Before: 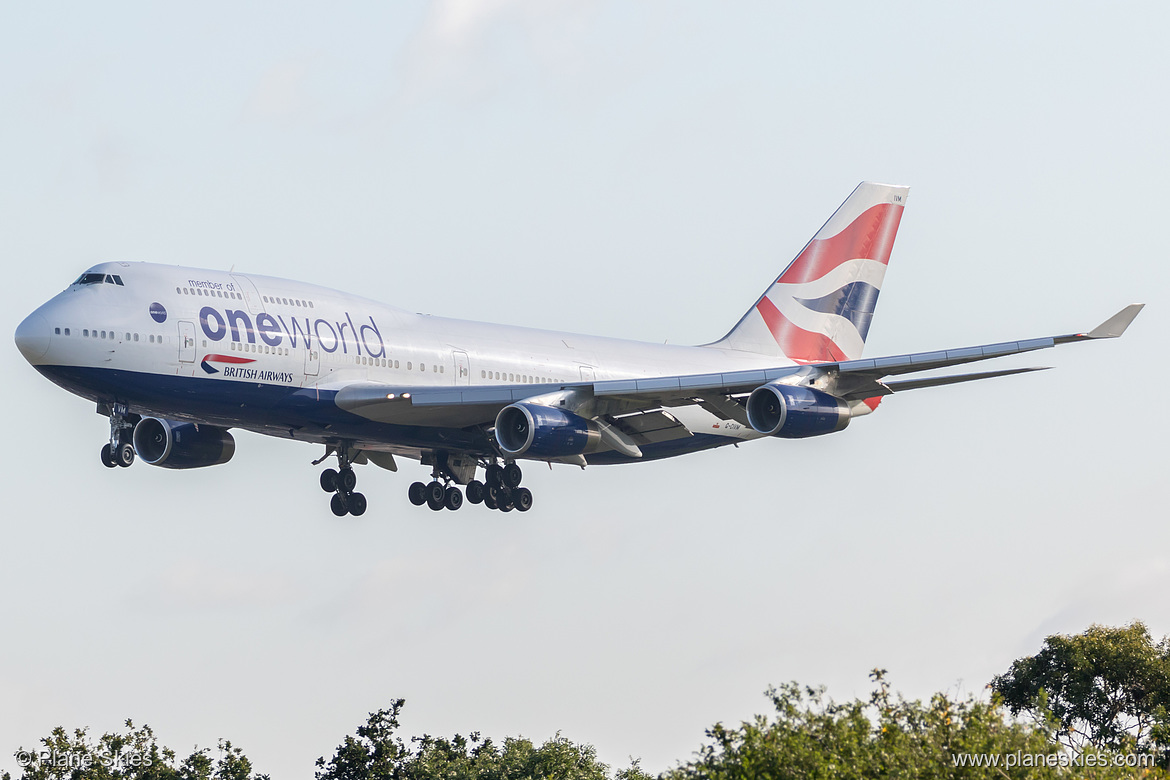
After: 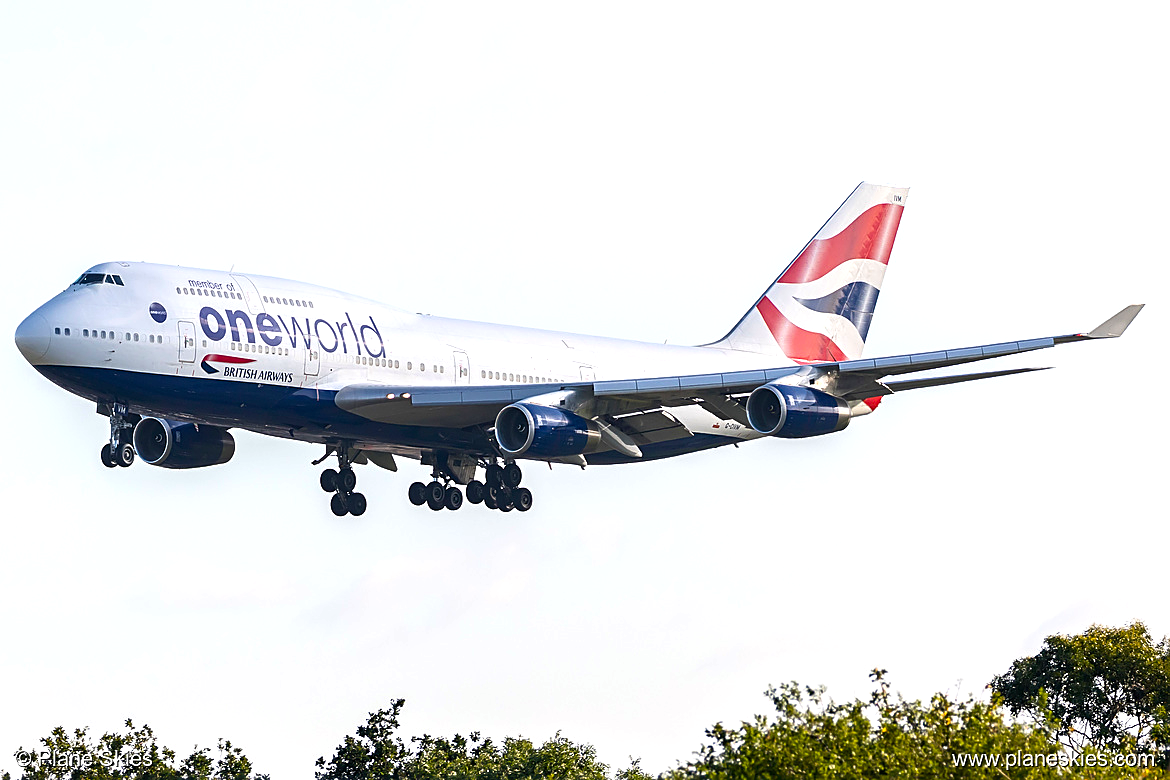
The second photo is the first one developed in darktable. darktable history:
sharpen: on, module defaults
color balance rgb: highlights gain › chroma 0.124%, highlights gain › hue 331.27°, perceptual saturation grading › global saturation 37.304%, perceptual saturation grading › shadows 34.72%, perceptual brilliance grading › global brilliance 15.072%, perceptual brilliance grading › shadows -35.847%, global vibrance 3.736%
